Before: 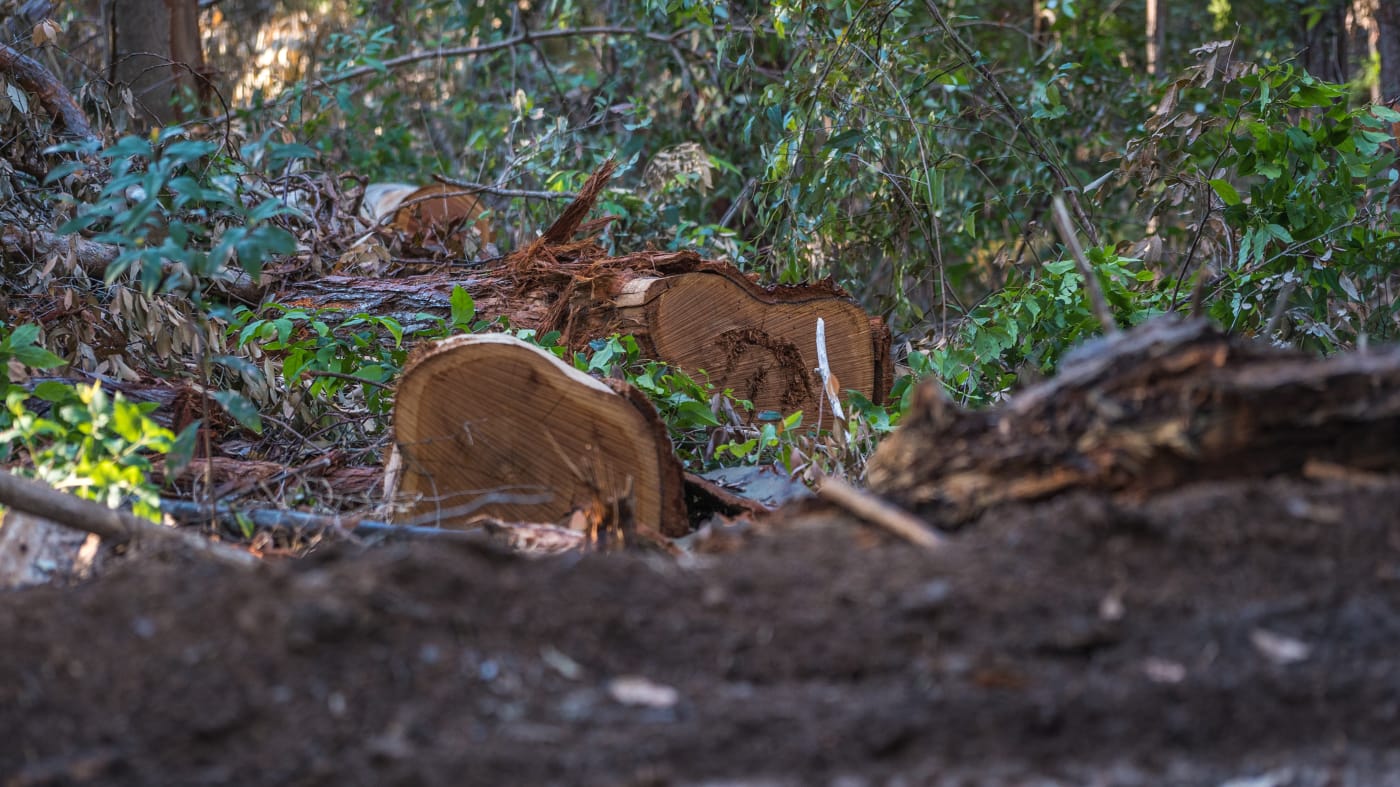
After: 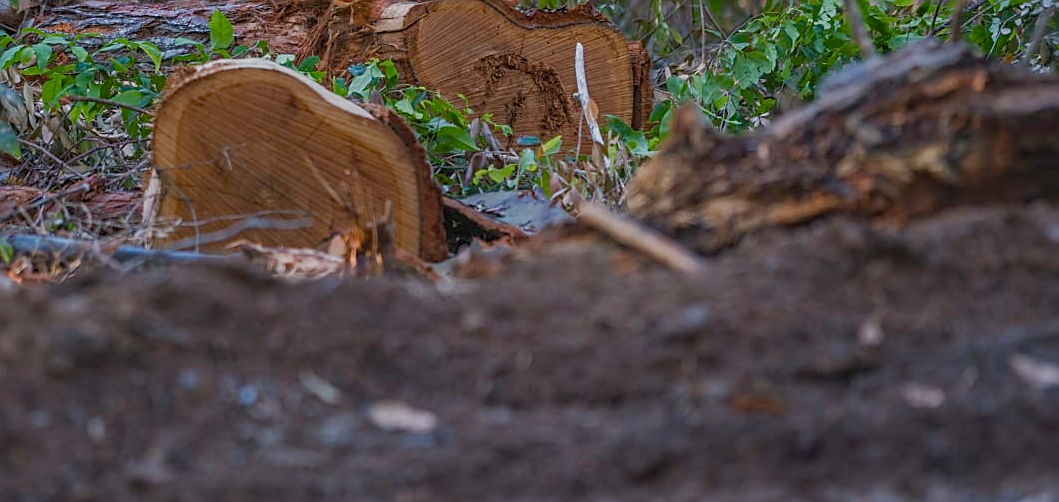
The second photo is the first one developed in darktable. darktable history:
sharpen: on, module defaults
crop and rotate: left 17.299%, top 35.115%, right 7.015%, bottom 1.024%
color balance rgb: shadows lift › chroma 1%, shadows lift › hue 113°, highlights gain › chroma 0.2%, highlights gain › hue 333°, perceptual saturation grading › global saturation 20%, perceptual saturation grading › highlights -50%, perceptual saturation grading › shadows 25%, contrast -20%
